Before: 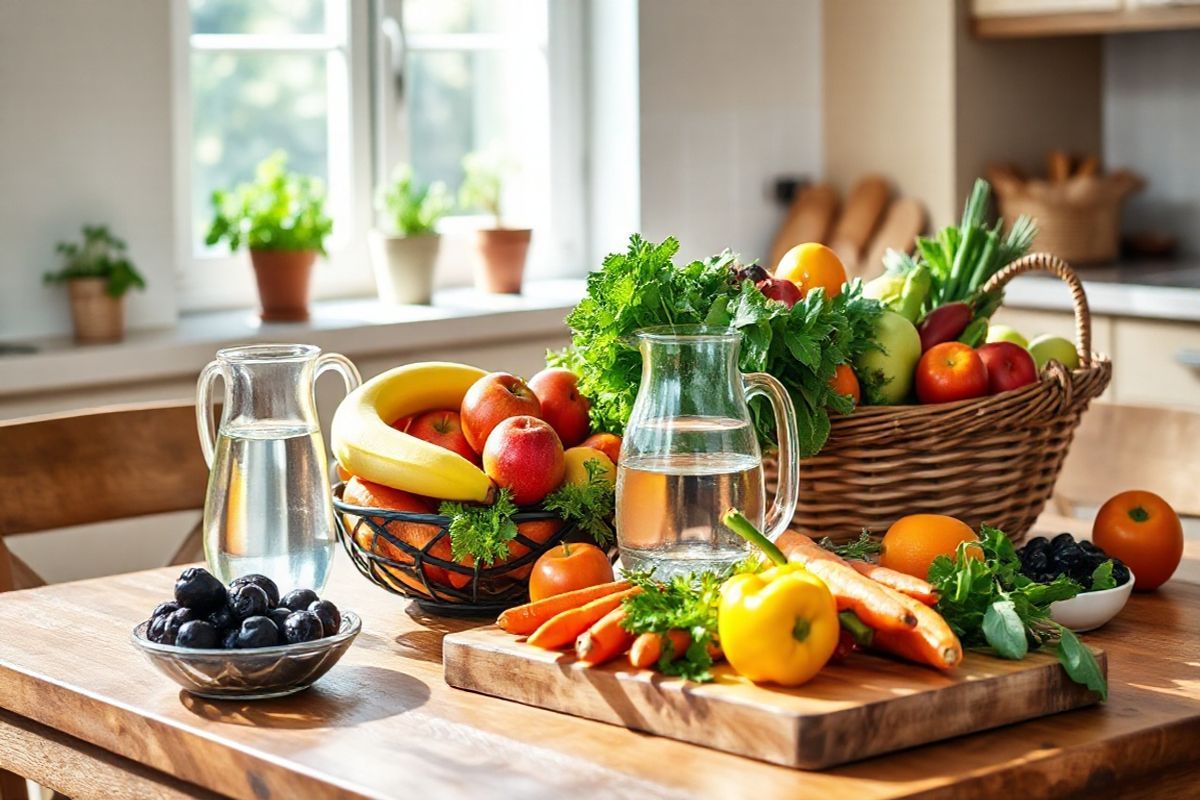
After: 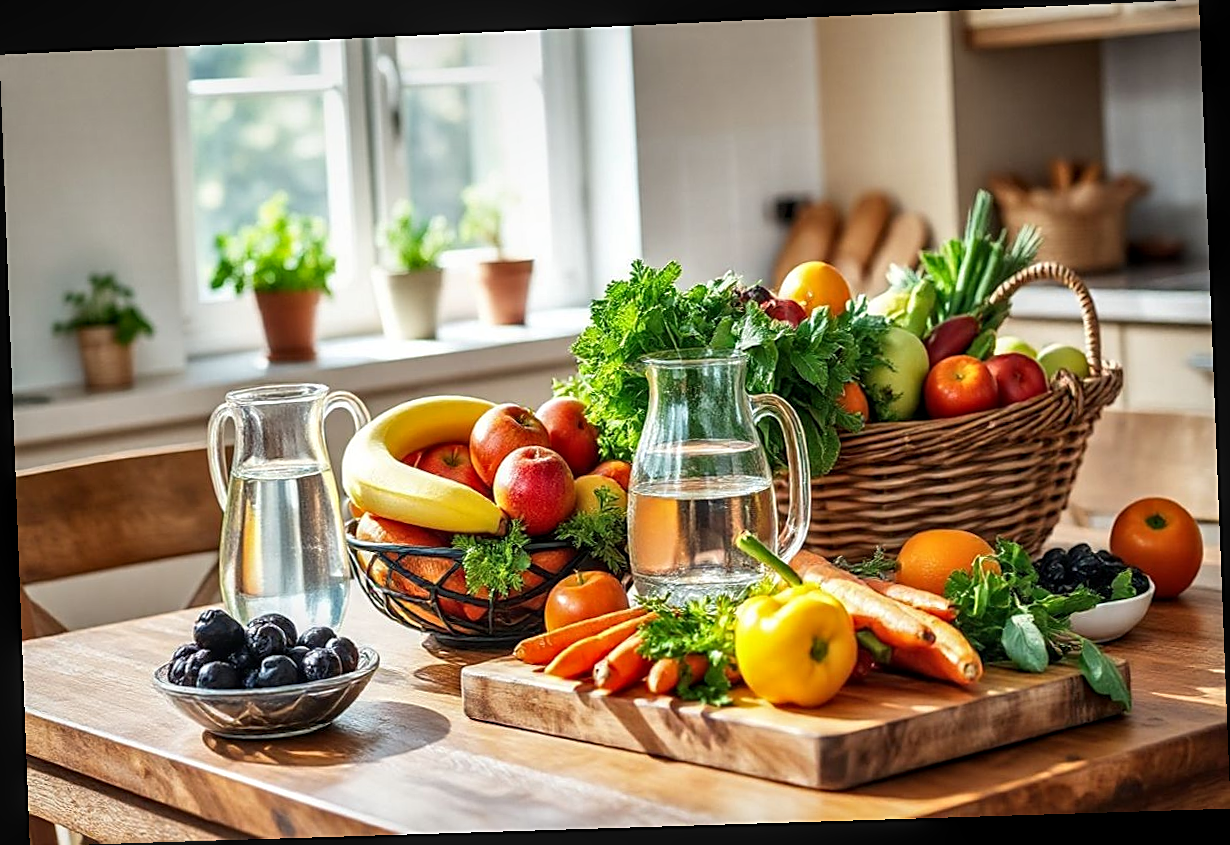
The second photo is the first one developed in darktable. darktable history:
local contrast: on, module defaults
sharpen: on, module defaults
rotate and perspective: rotation -2.22°, lens shift (horizontal) -0.022, automatic cropping off
